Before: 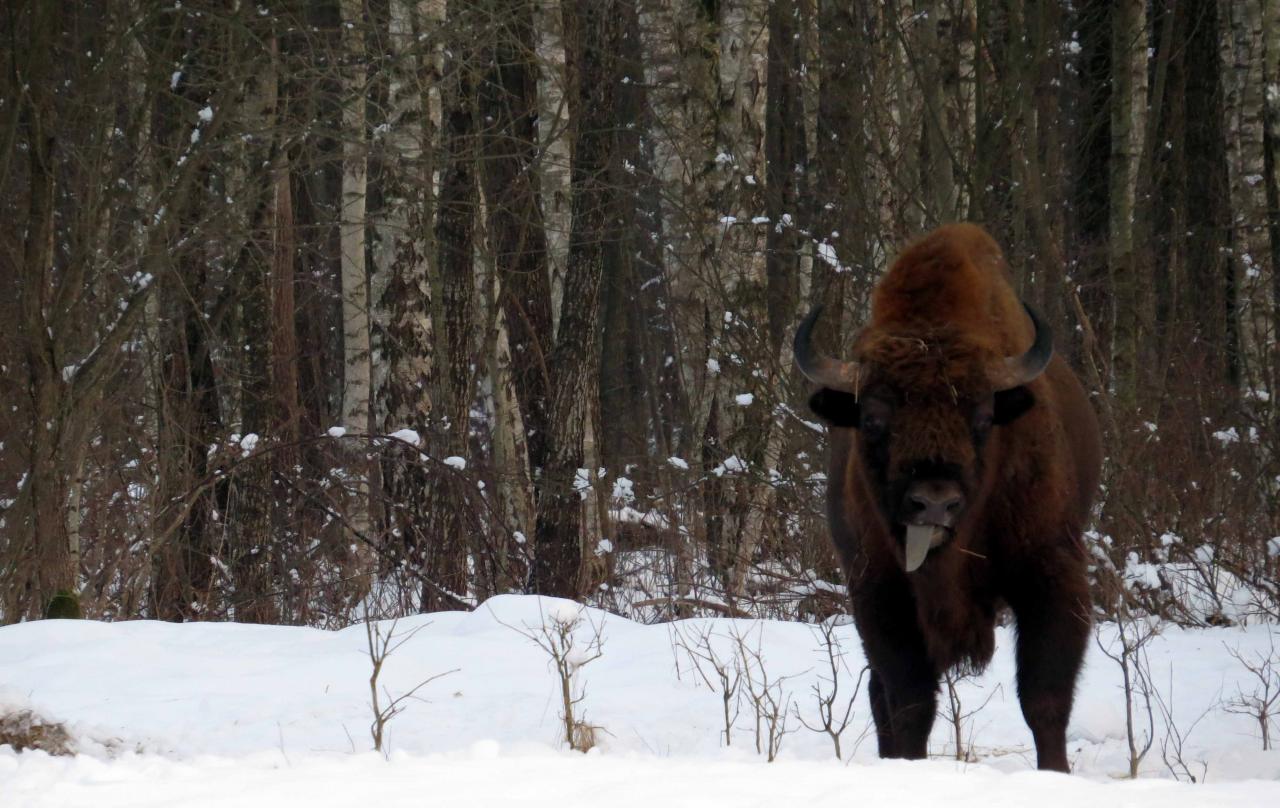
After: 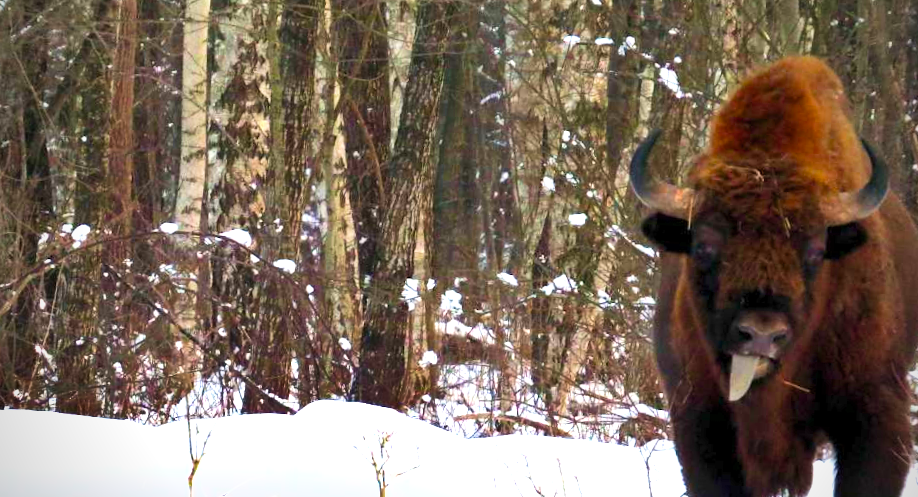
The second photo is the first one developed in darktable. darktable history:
shadows and highlights: radius 132.16, soften with gaussian
color balance rgb: perceptual saturation grading › global saturation 25.76%, perceptual brilliance grading › global brilliance 30.269%
vignetting: on, module defaults
contrast brightness saturation: contrast 0.203, brightness 0.16, saturation 0.227
crop and rotate: angle -3.33°, left 9.755%, top 20.681%, right 12.03%, bottom 12.156%
exposure: exposure 0.603 EV, compensate highlight preservation false
velvia: on, module defaults
